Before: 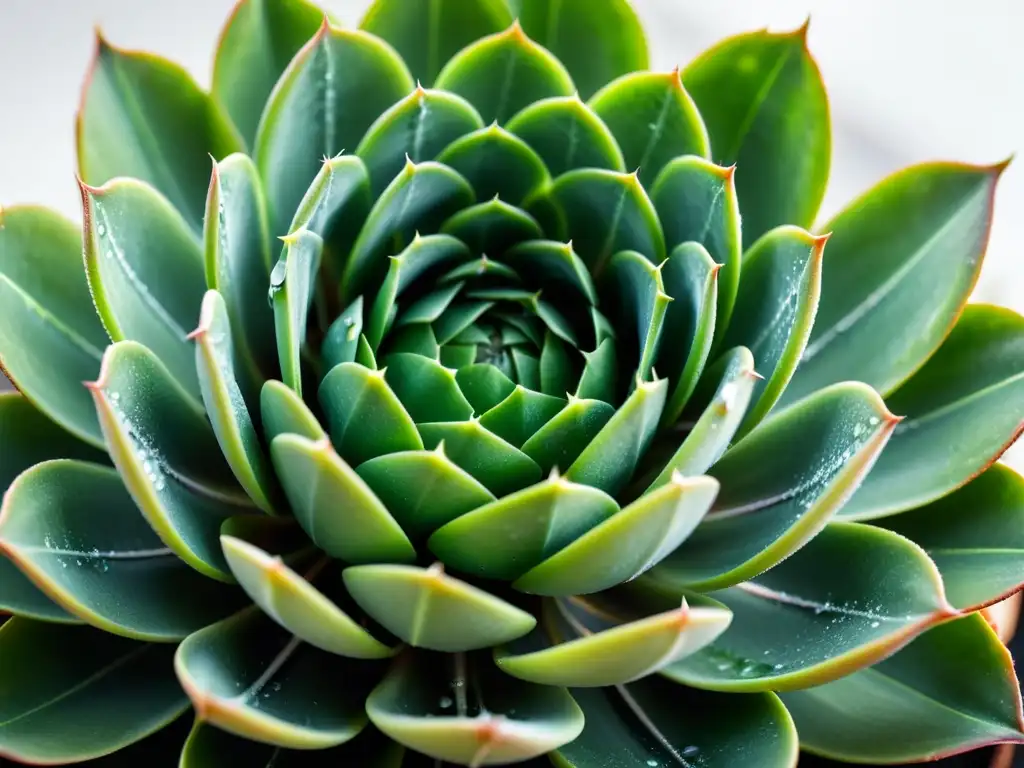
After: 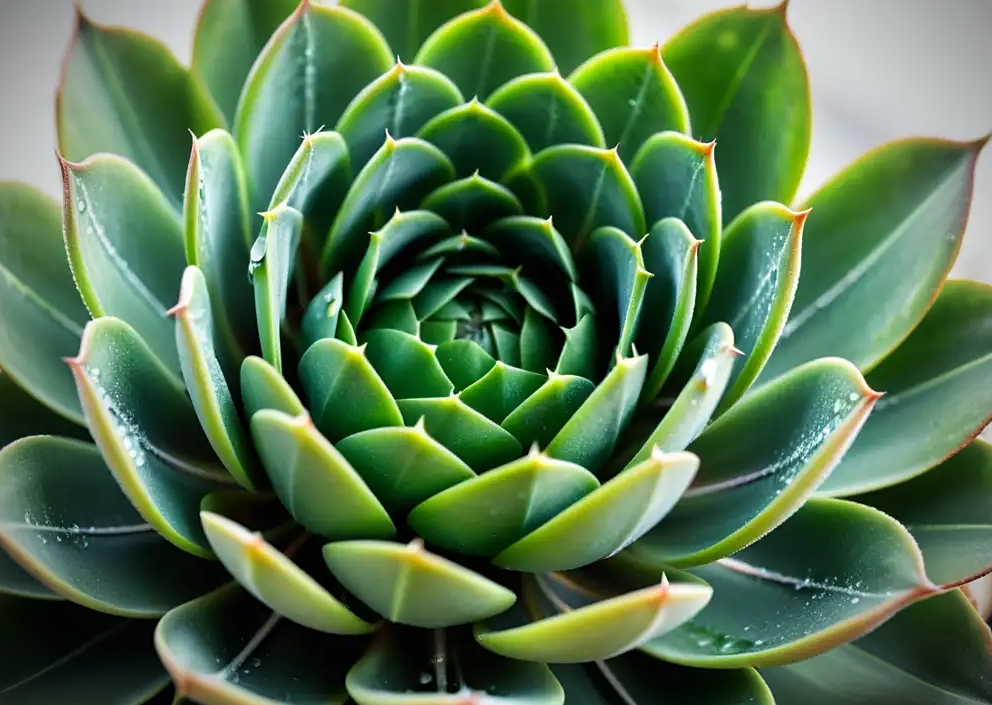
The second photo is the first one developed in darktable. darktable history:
sharpen: amount 0.2
vignetting: fall-off start 75%, brightness -0.692, width/height ratio 1.084
crop: left 1.964%, top 3.251%, right 1.122%, bottom 4.933%
